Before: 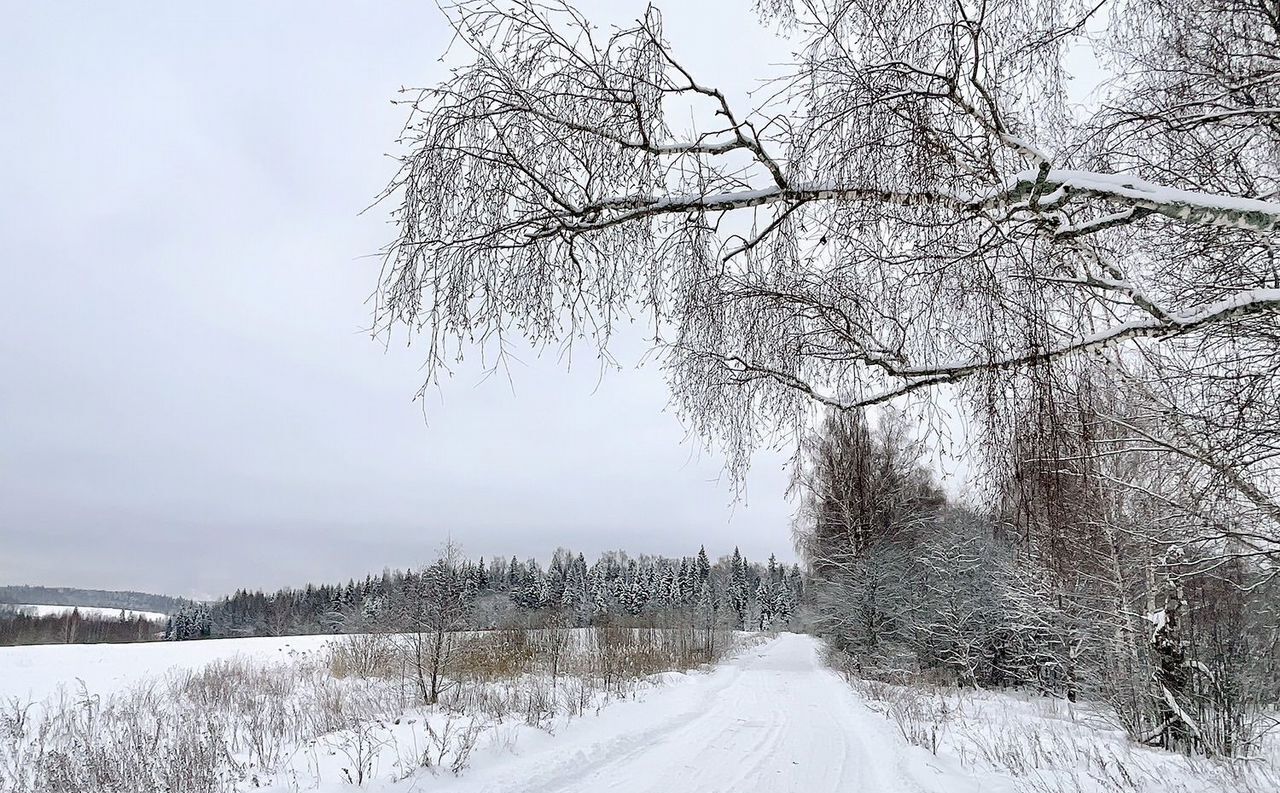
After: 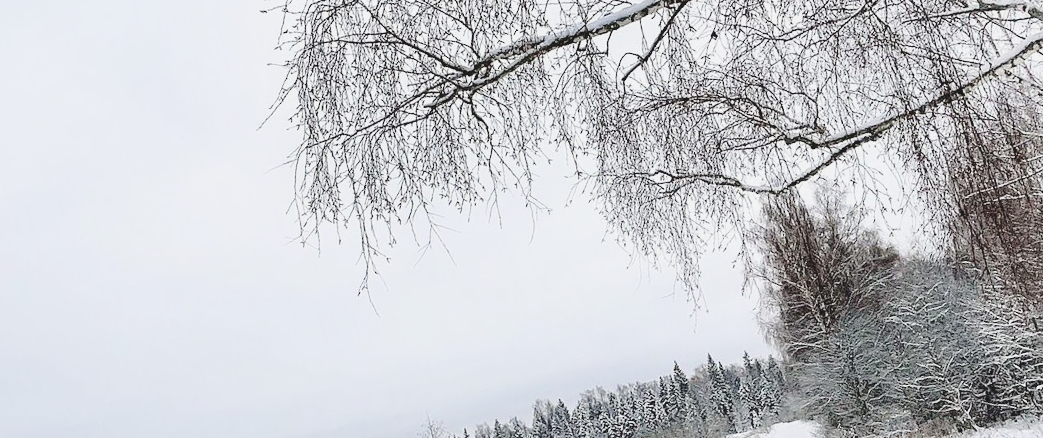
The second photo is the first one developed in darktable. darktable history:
rotate and perspective: rotation -14.8°, crop left 0.1, crop right 0.903, crop top 0.25, crop bottom 0.748
exposure: black level correction -0.015, exposure -0.5 EV, compensate highlight preservation false
crop: top 7.49%, right 9.717%, bottom 11.943%
base curve: curves: ch0 [(0, 0) (0.028, 0.03) (0.121, 0.232) (0.46, 0.748) (0.859, 0.968) (1, 1)], preserve colors none
